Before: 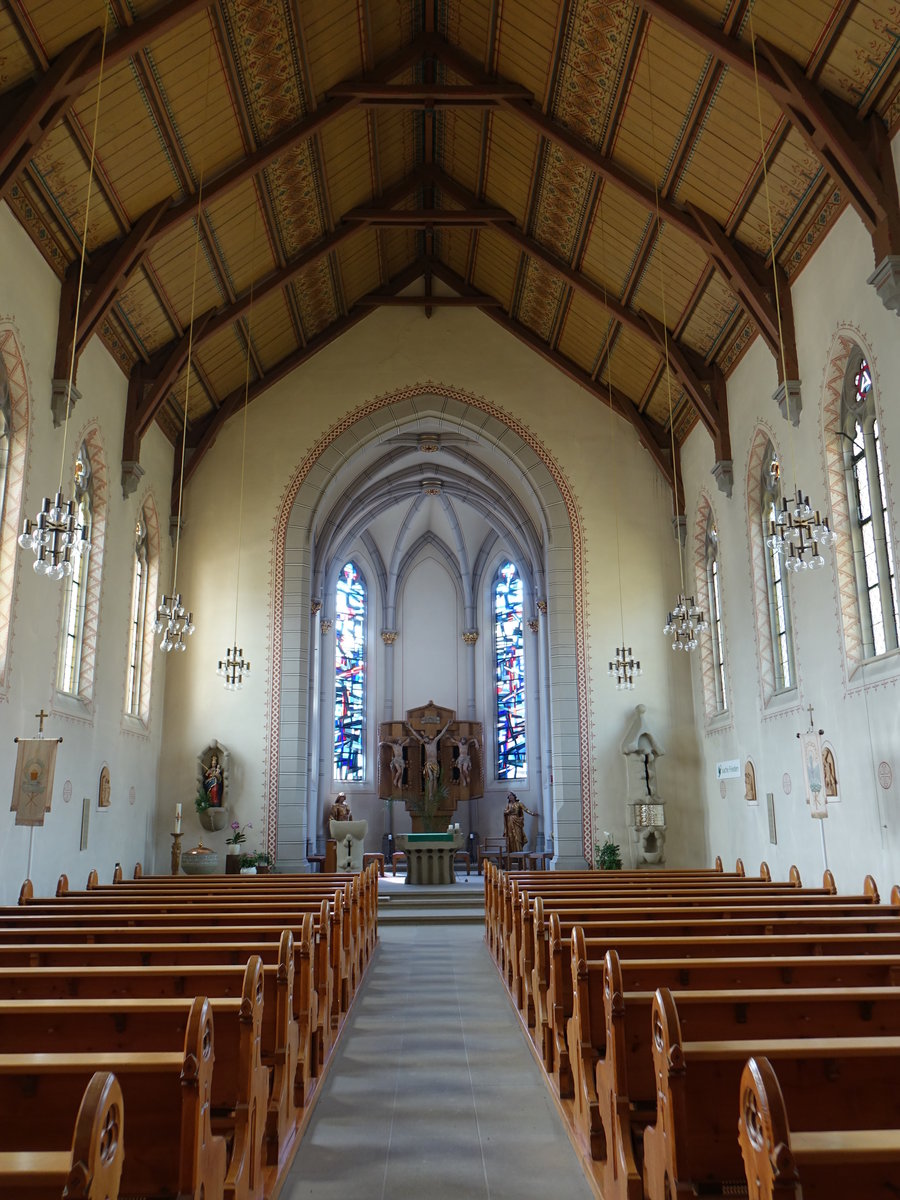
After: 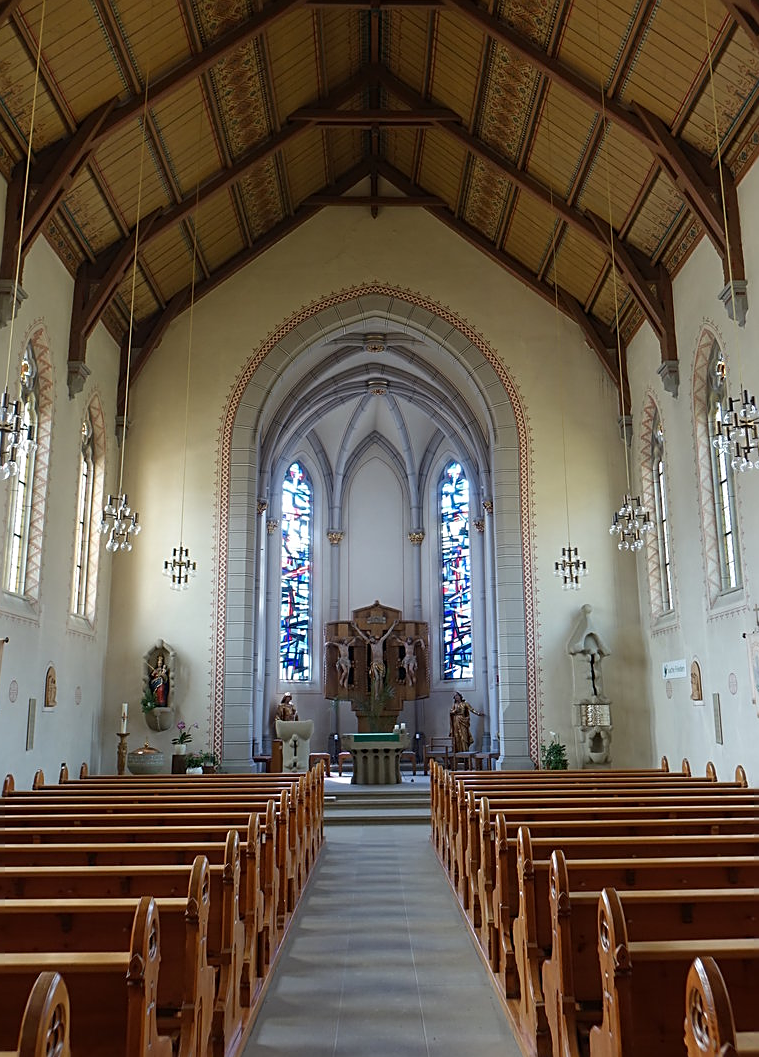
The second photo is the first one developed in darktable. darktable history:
sharpen: on, module defaults
crop: left 6.084%, top 8.364%, right 9.546%, bottom 3.534%
